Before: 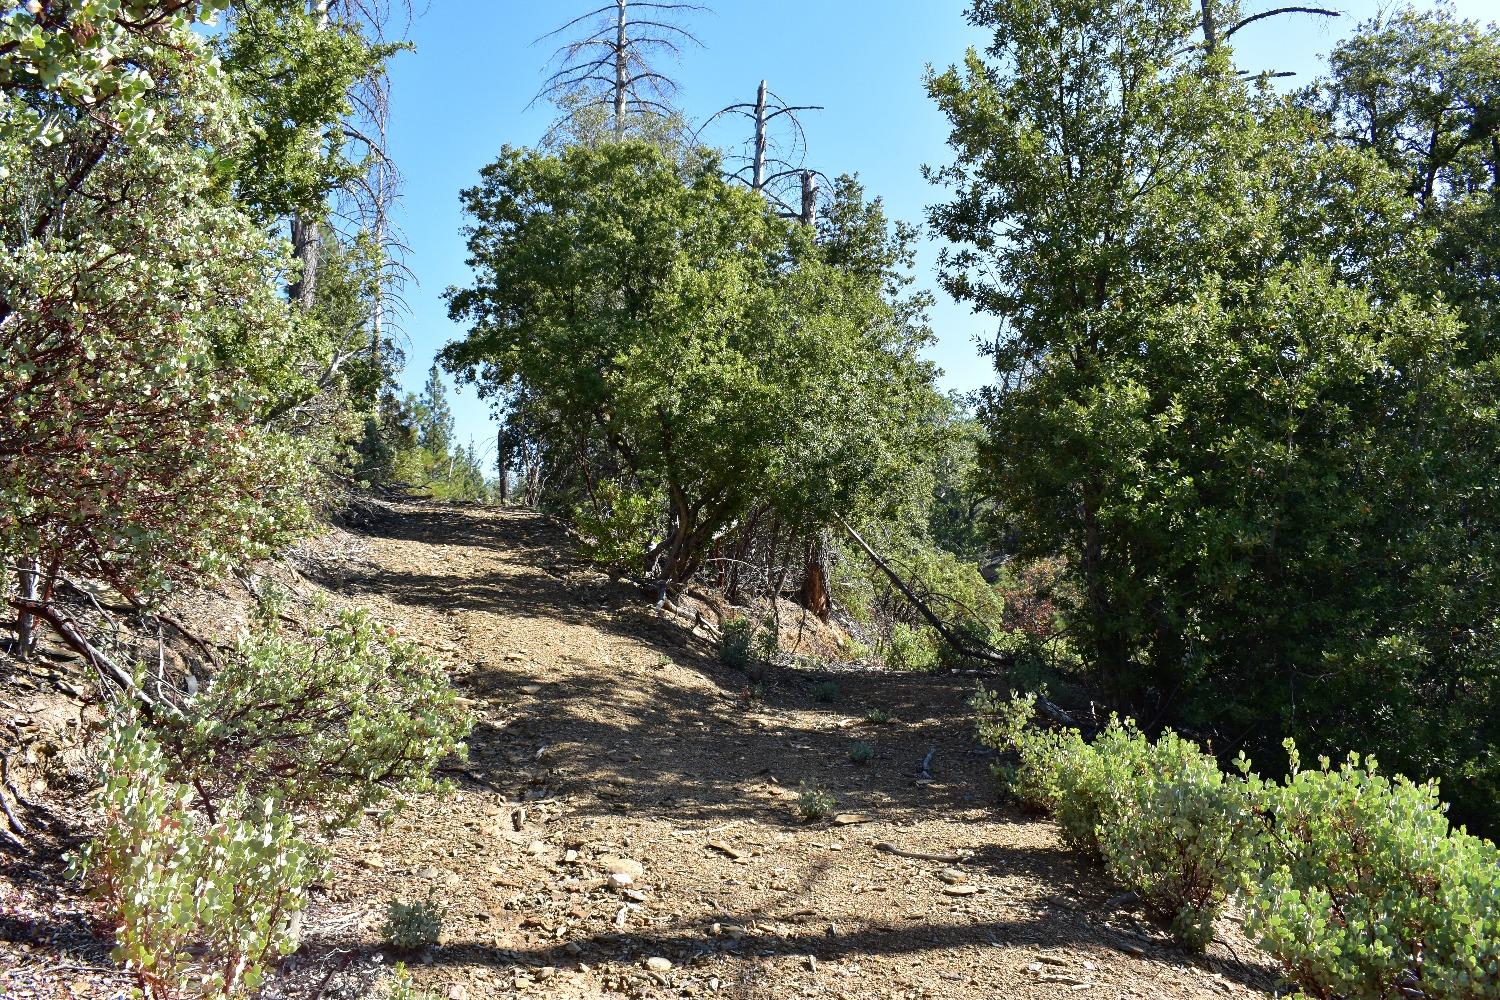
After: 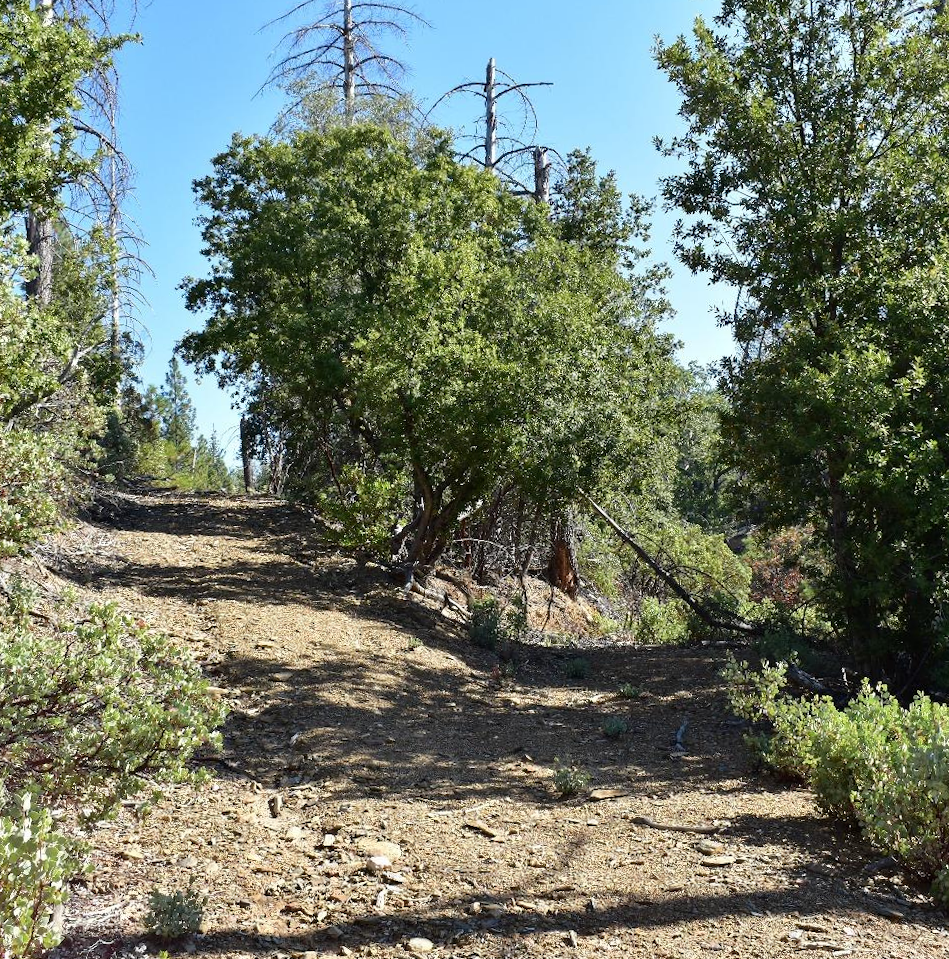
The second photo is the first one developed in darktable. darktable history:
exposure: compensate highlight preservation false
crop: left 15.419%, right 17.914%
rotate and perspective: rotation -2.12°, lens shift (vertical) 0.009, lens shift (horizontal) -0.008, automatic cropping original format, crop left 0.036, crop right 0.964, crop top 0.05, crop bottom 0.959
